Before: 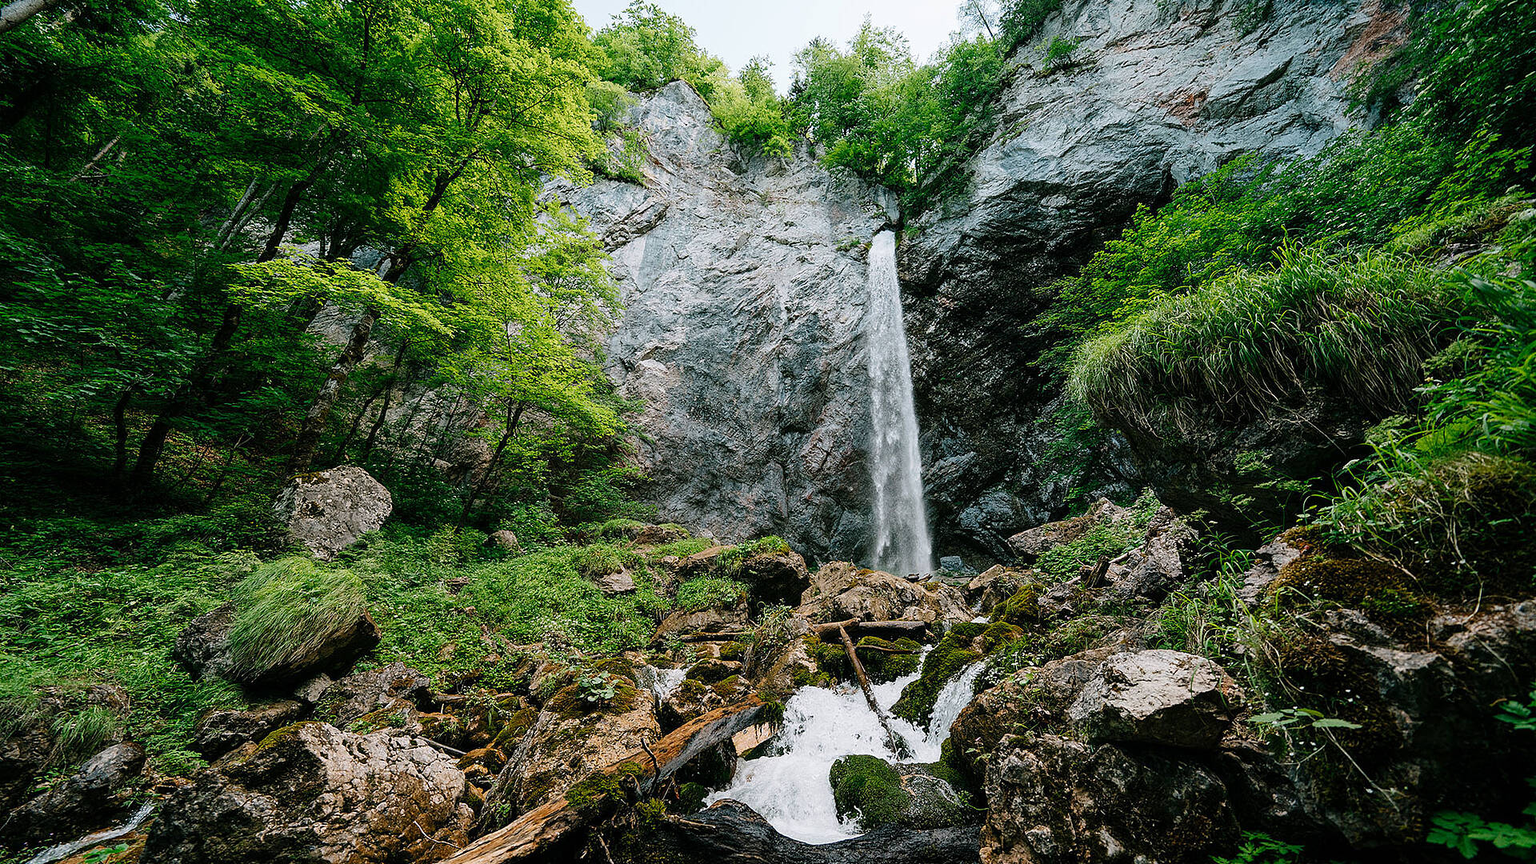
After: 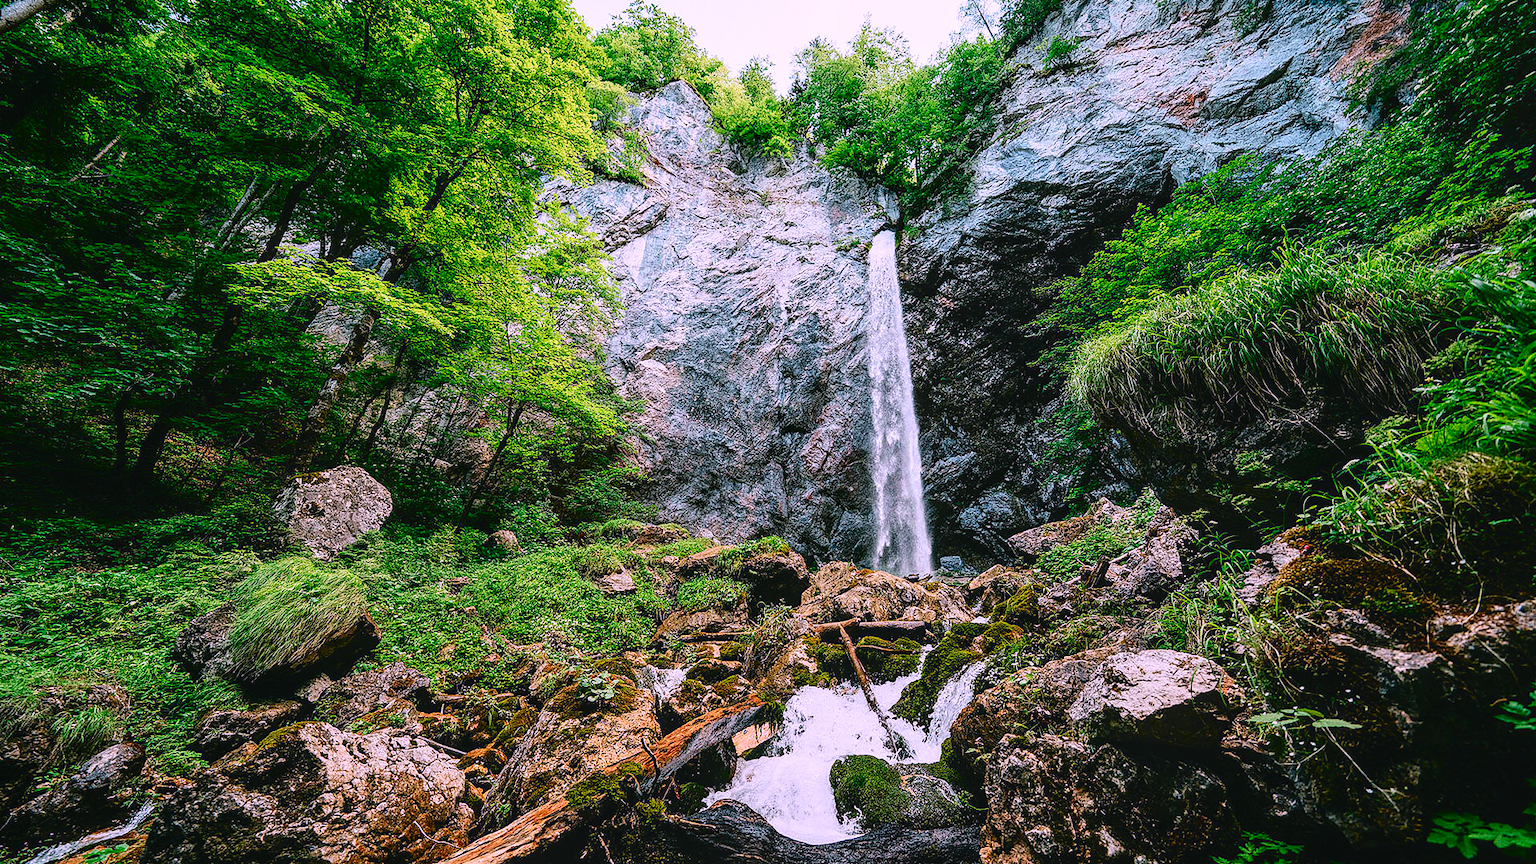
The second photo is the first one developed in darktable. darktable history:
white balance: red 1.066, blue 1.119
tone curve: curves: ch0 [(0.001, 0.034) (0.115, 0.093) (0.251, 0.232) (0.382, 0.397) (0.652, 0.719) (0.802, 0.876) (1, 0.998)]; ch1 [(0, 0) (0.384, 0.324) (0.472, 0.466) (0.504, 0.5) (0.517, 0.533) (0.547, 0.564) (0.582, 0.628) (0.657, 0.727) (1, 1)]; ch2 [(0, 0) (0.278, 0.232) (0.5, 0.5) (0.531, 0.552) (0.61, 0.653) (1, 1)], color space Lab, independent channels, preserve colors none
local contrast: on, module defaults
